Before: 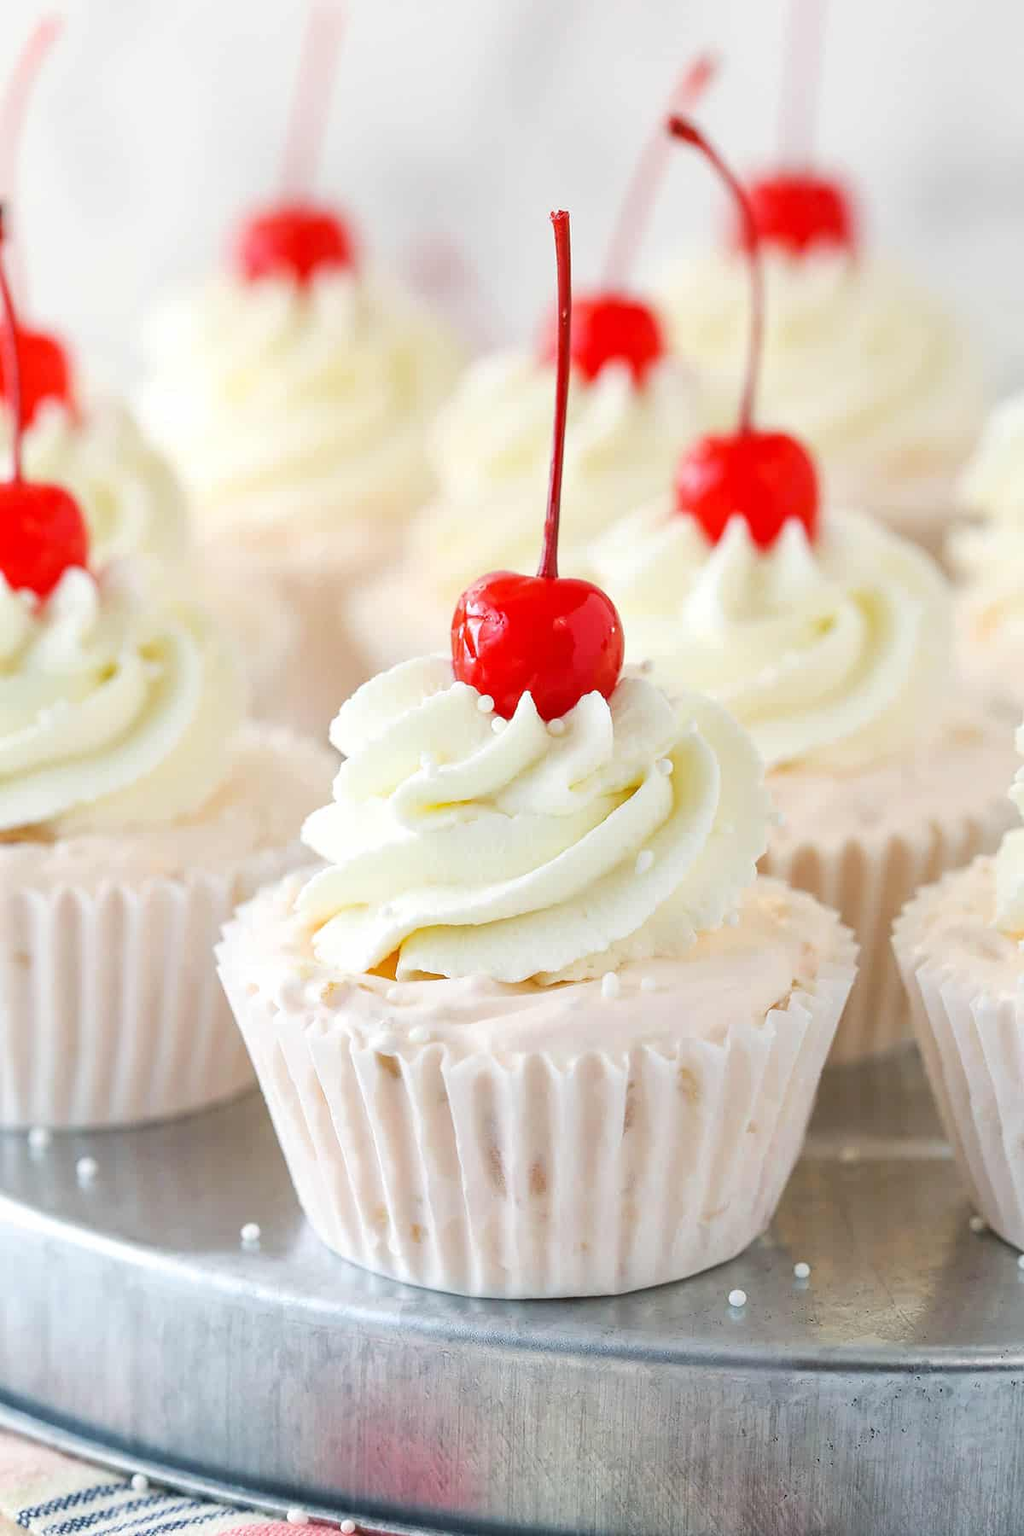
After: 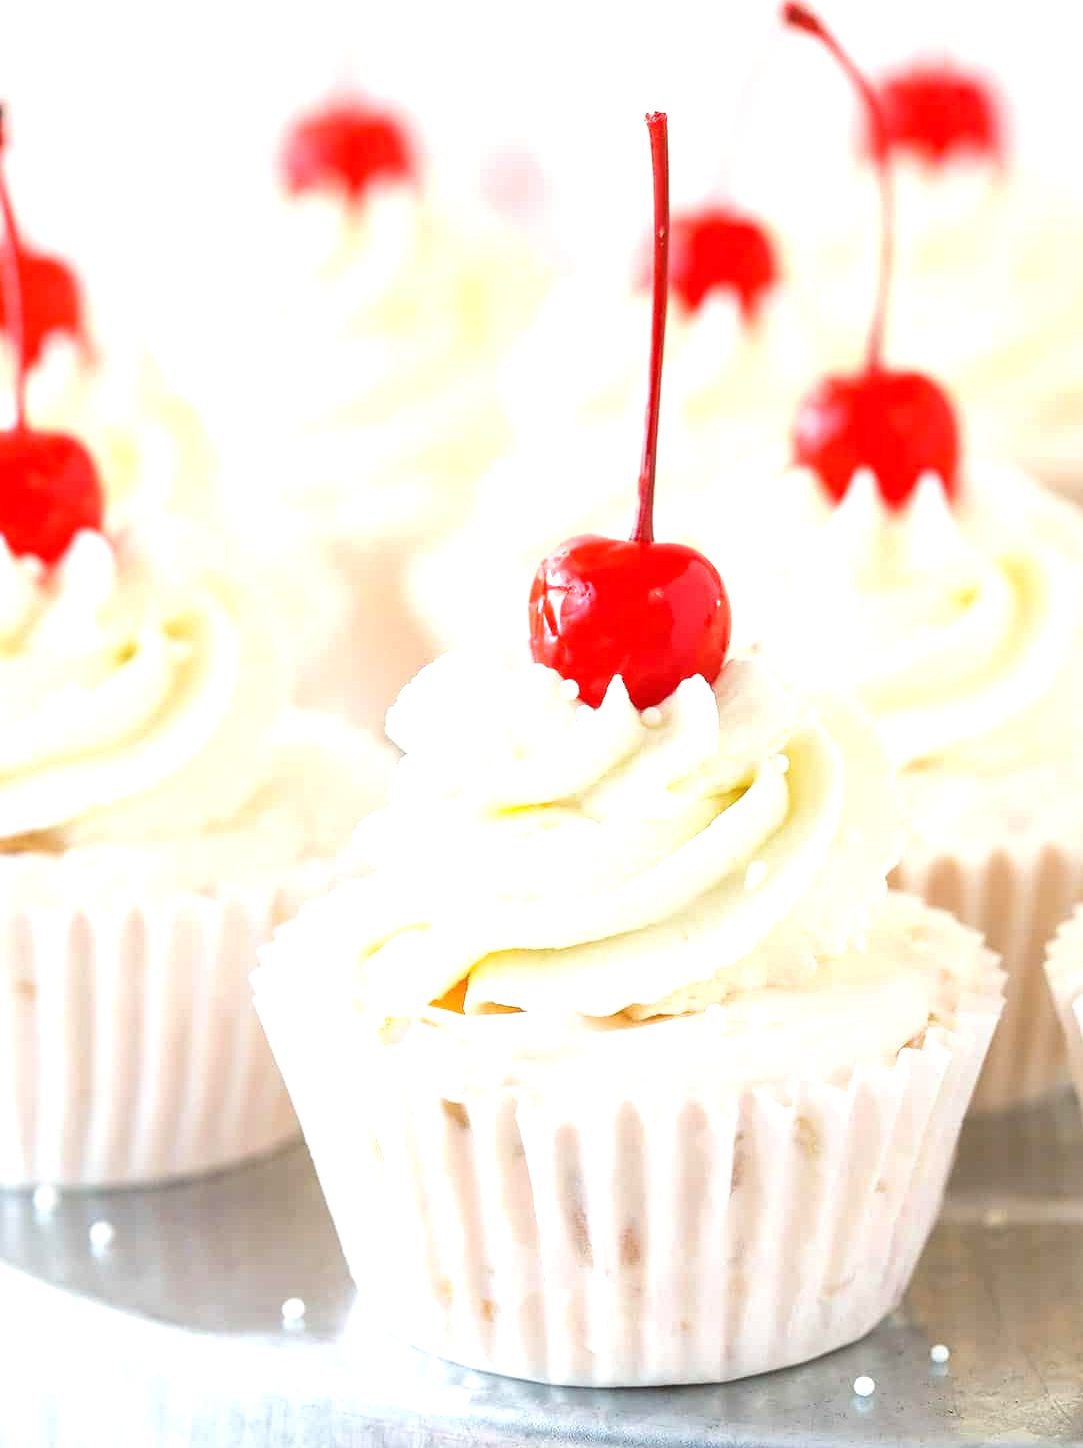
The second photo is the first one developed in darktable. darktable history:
crop: top 7.553%, right 9.713%, bottom 11.991%
exposure: exposure 0.701 EV, compensate highlight preservation false
